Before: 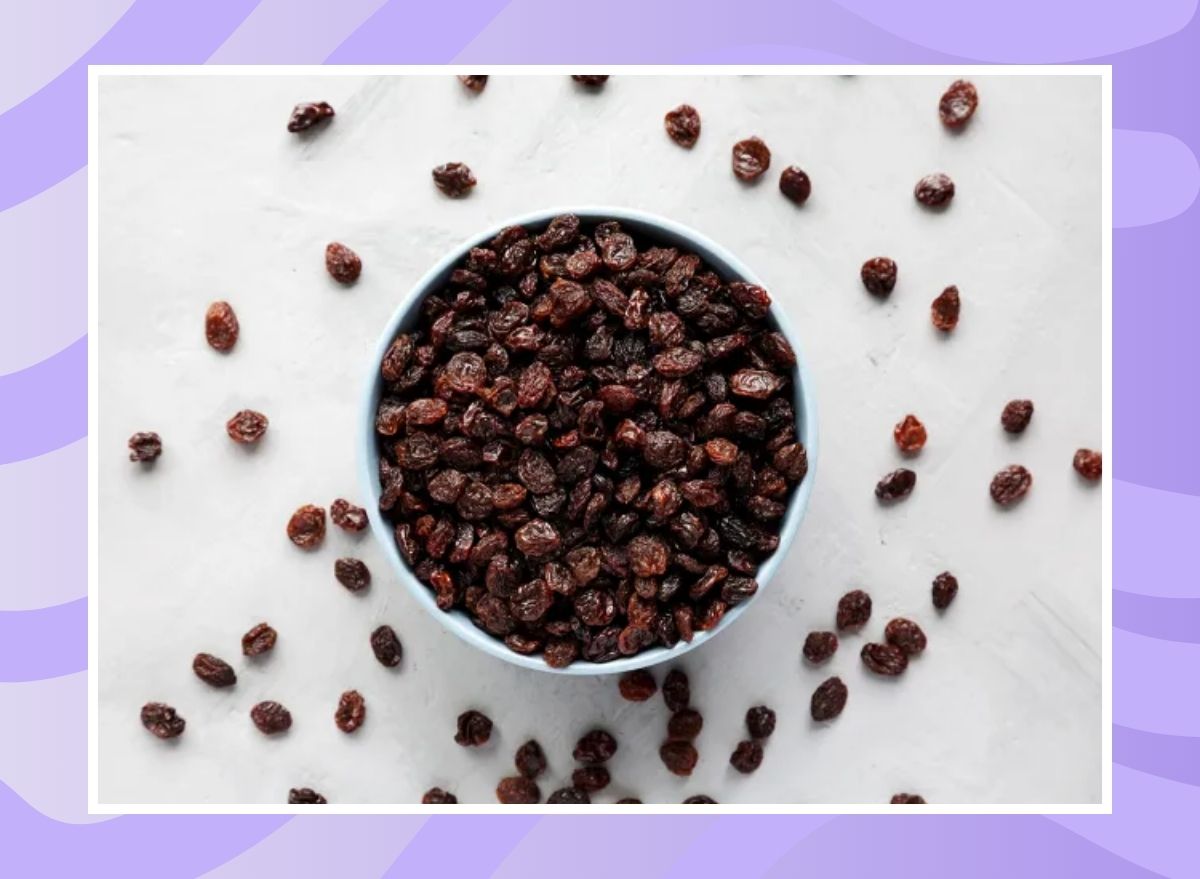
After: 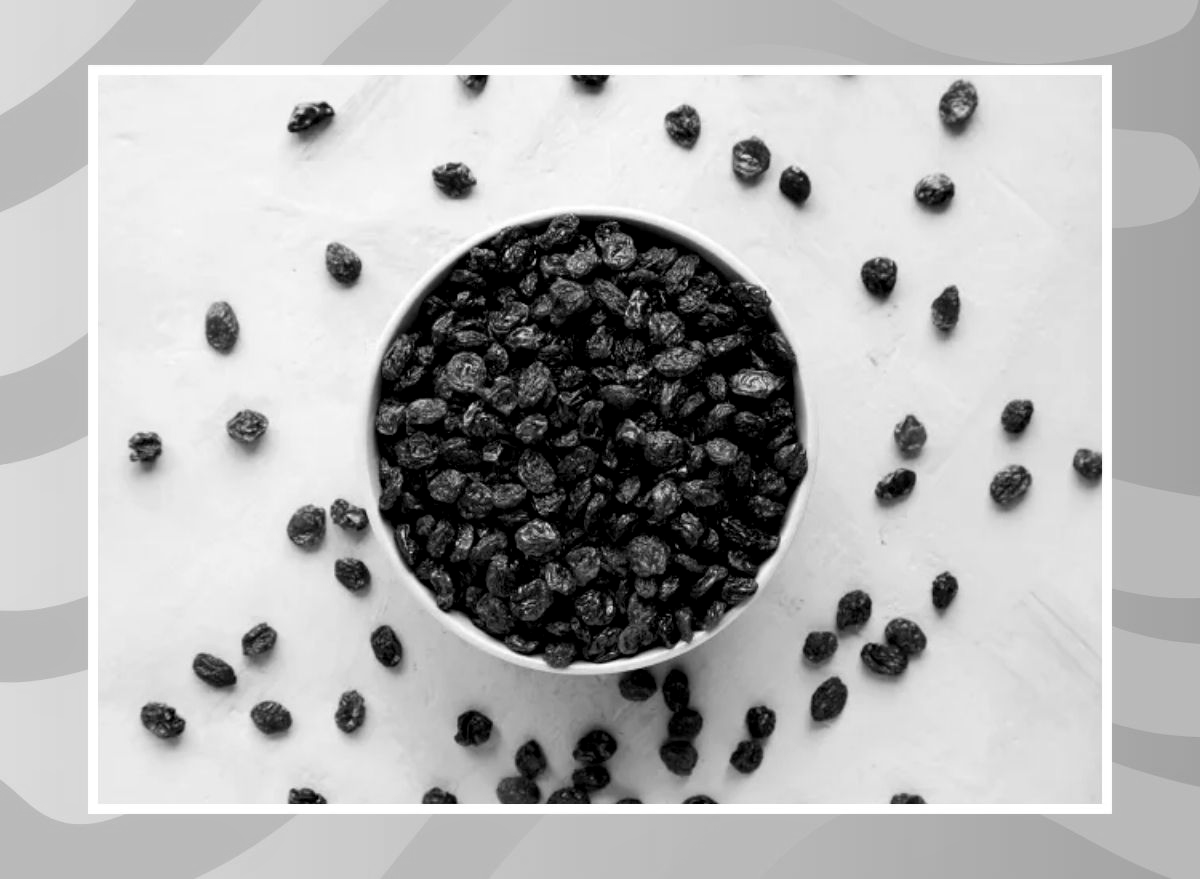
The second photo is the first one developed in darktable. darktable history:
exposure: black level correction 0.005, exposure 0.014 EV, compensate highlight preservation false
monochrome: a 16.01, b -2.65, highlights 0.52
